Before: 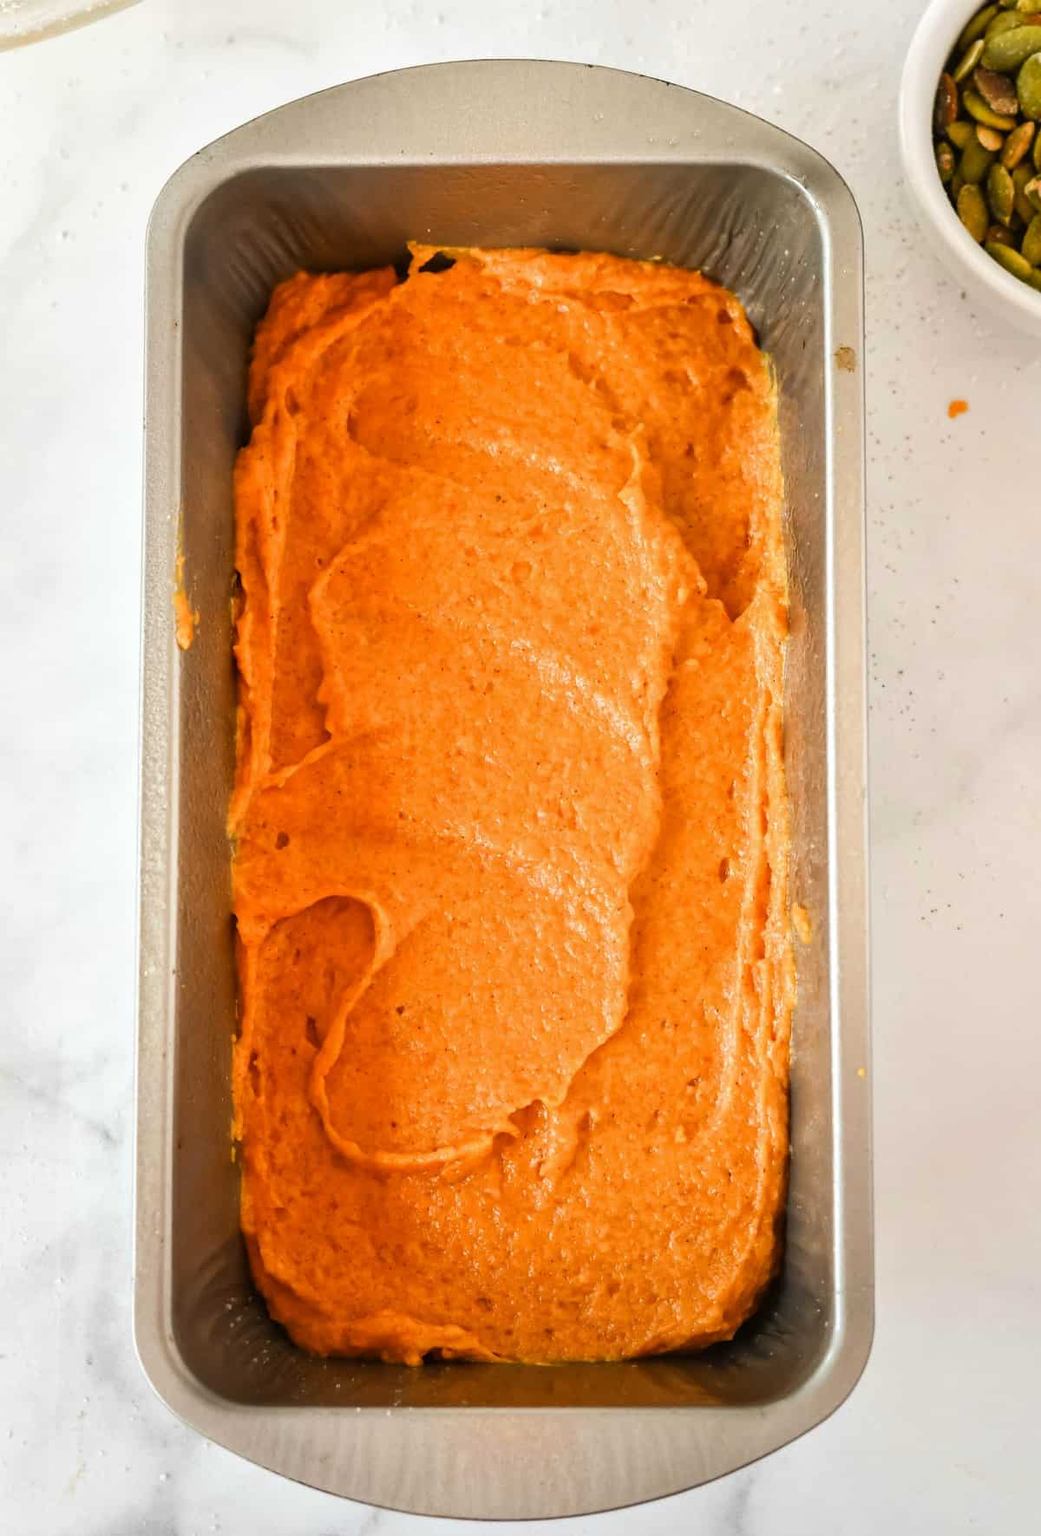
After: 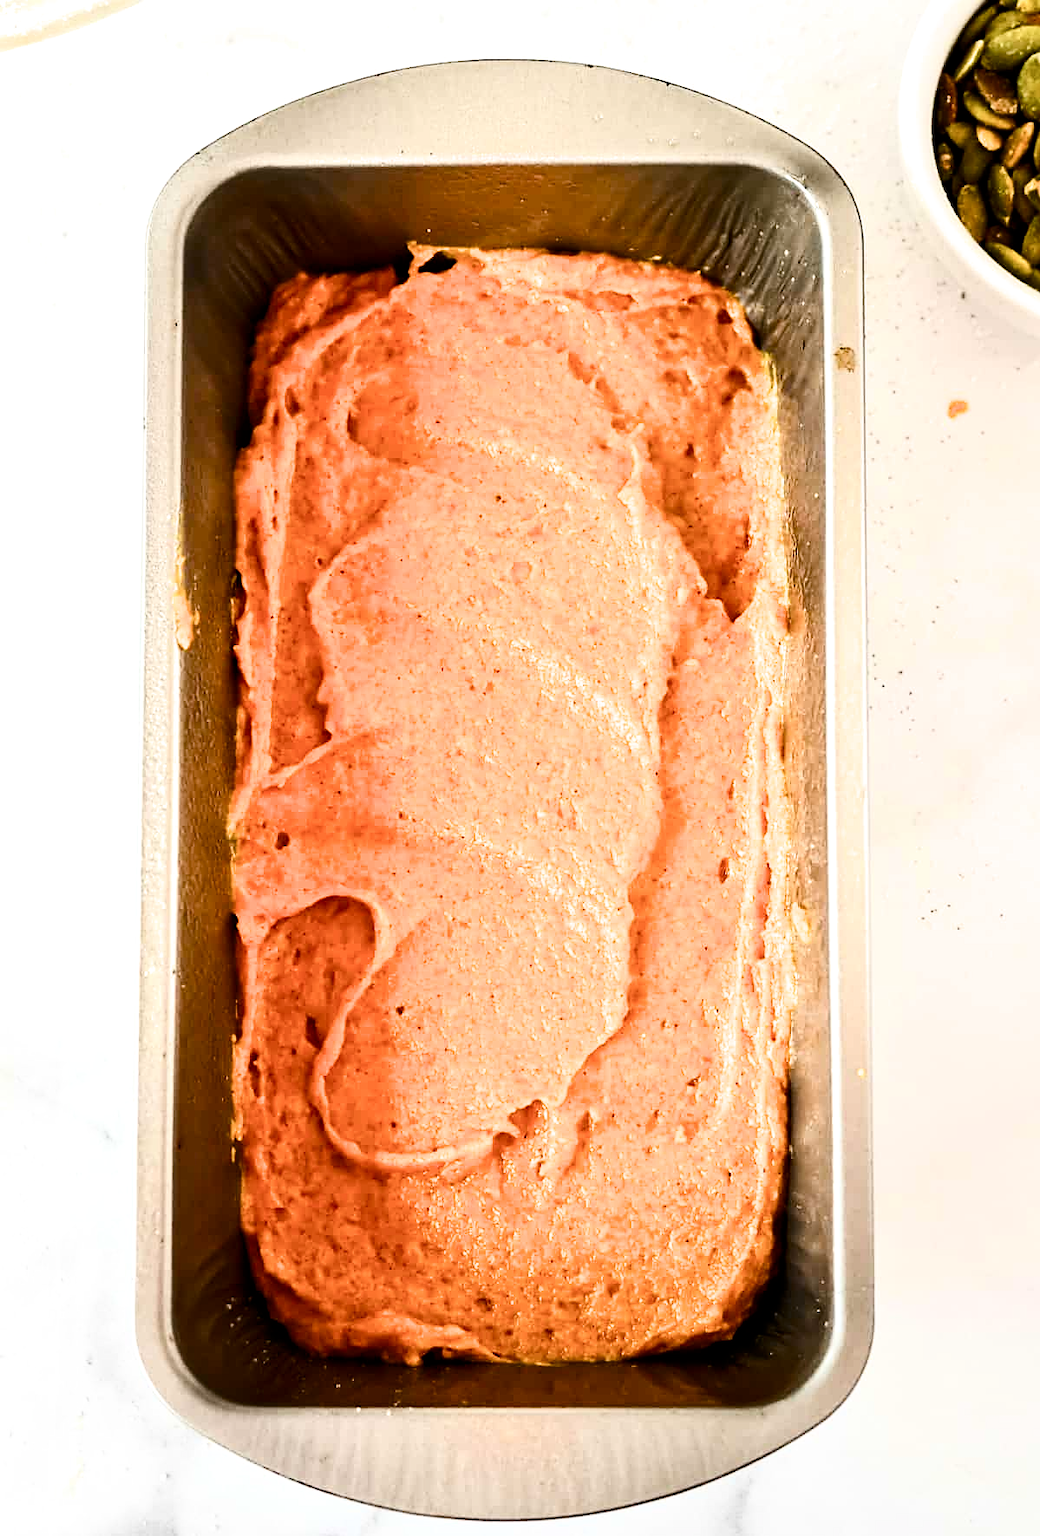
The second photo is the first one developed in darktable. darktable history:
filmic rgb: black relative exposure -8.19 EV, white relative exposure 2.2 EV, target white luminance 99.924%, hardness 7.06, latitude 75.18%, contrast 1.315, highlights saturation mix -2.31%, shadows ↔ highlights balance 29.99%, color science v6 (2022)
contrast brightness saturation: contrast 0.288
color balance rgb: perceptual saturation grading › global saturation 20%, perceptual saturation grading › highlights -24.743%, perceptual saturation grading › shadows 26.226%
sharpen: on, module defaults
